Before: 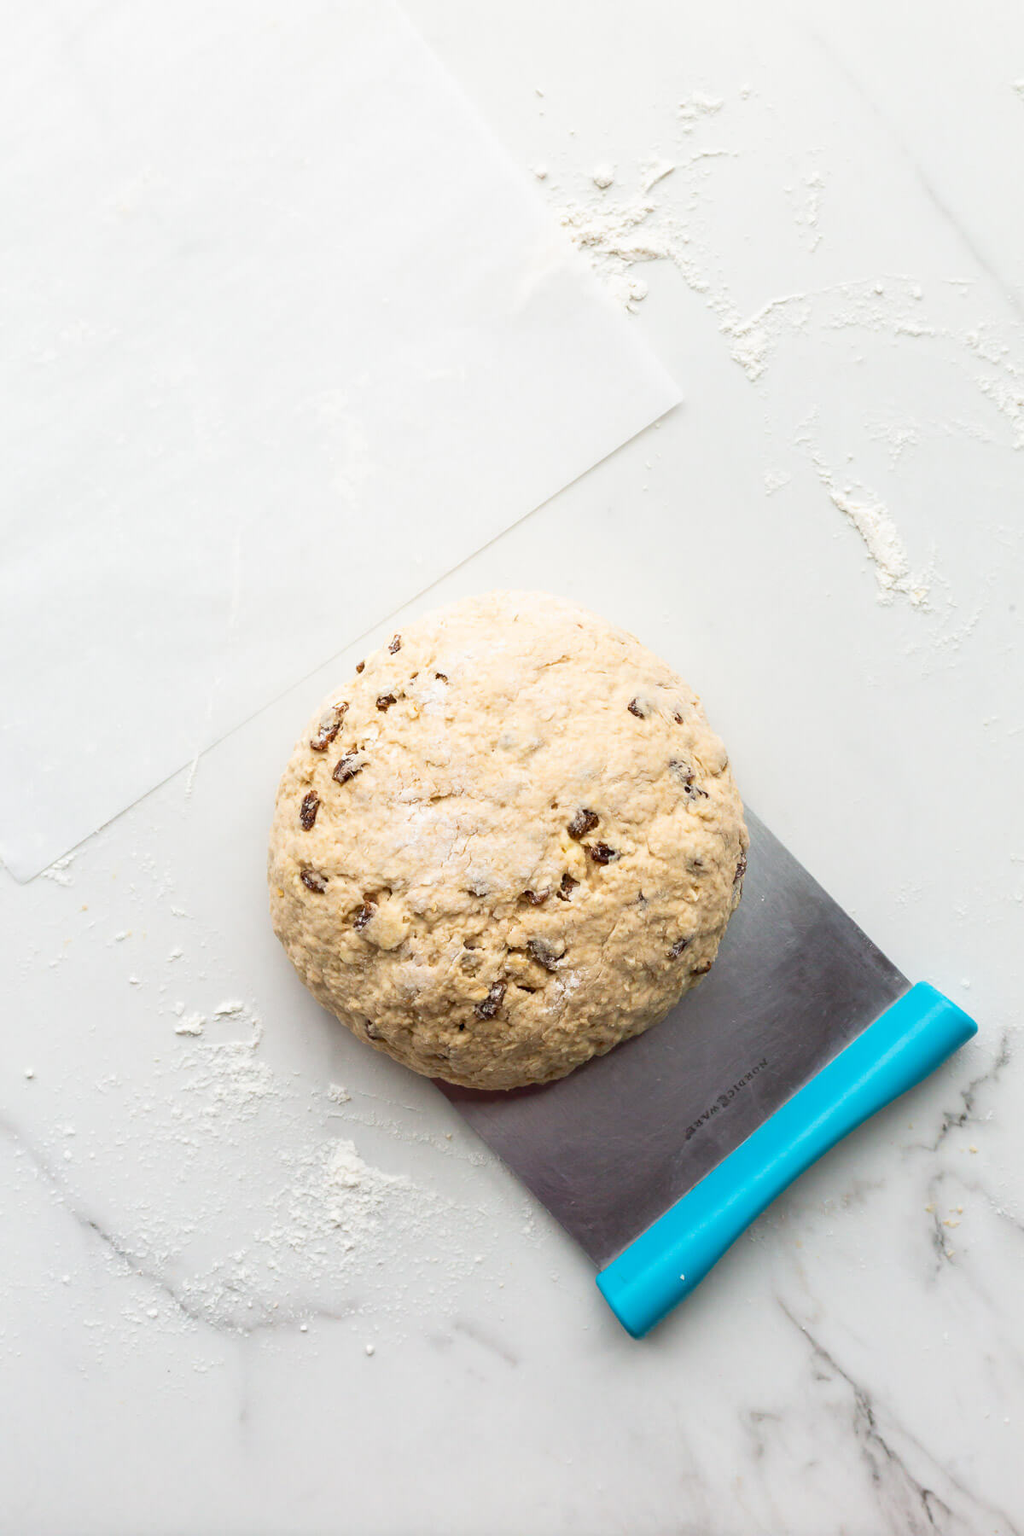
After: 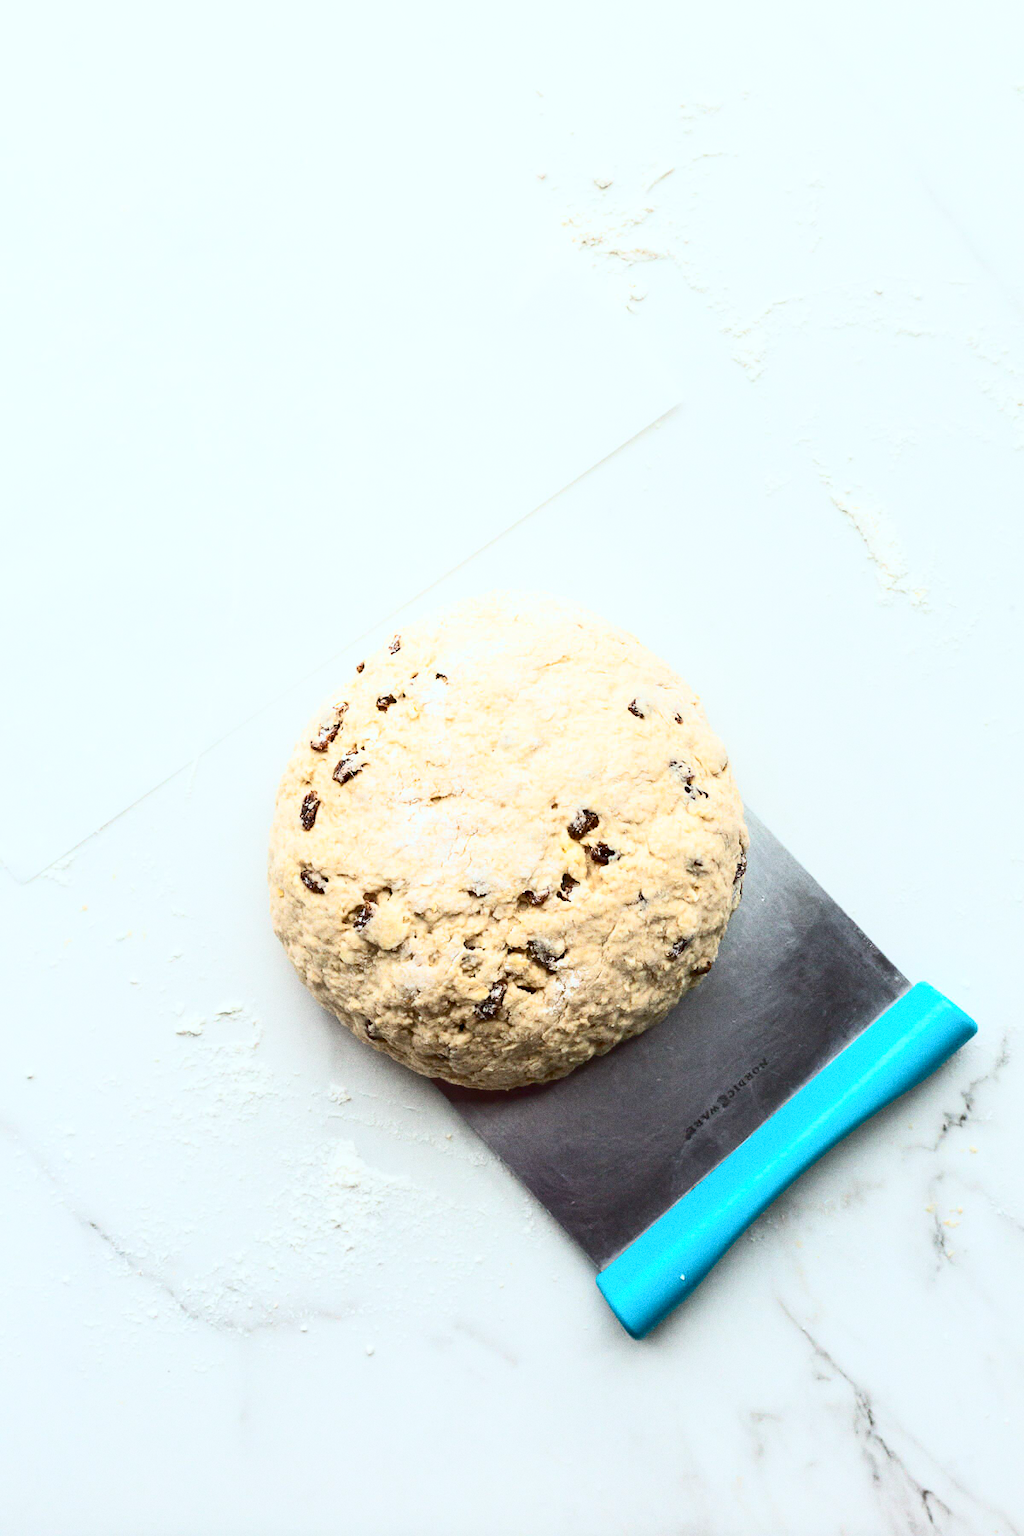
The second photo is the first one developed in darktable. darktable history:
grain: coarseness 0.47 ISO
contrast brightness saturation: contrast 0.39, brightness 0.1
color calibration: output R [1.003, 0.027, -0.041, 0], output G [-0.018, 1.043, -0.038, 0], output B [0.071, -0.086, 1.017, 0], illuminant as shot in camera, x 0.359, y 0.362, temperature 4570.54 K
